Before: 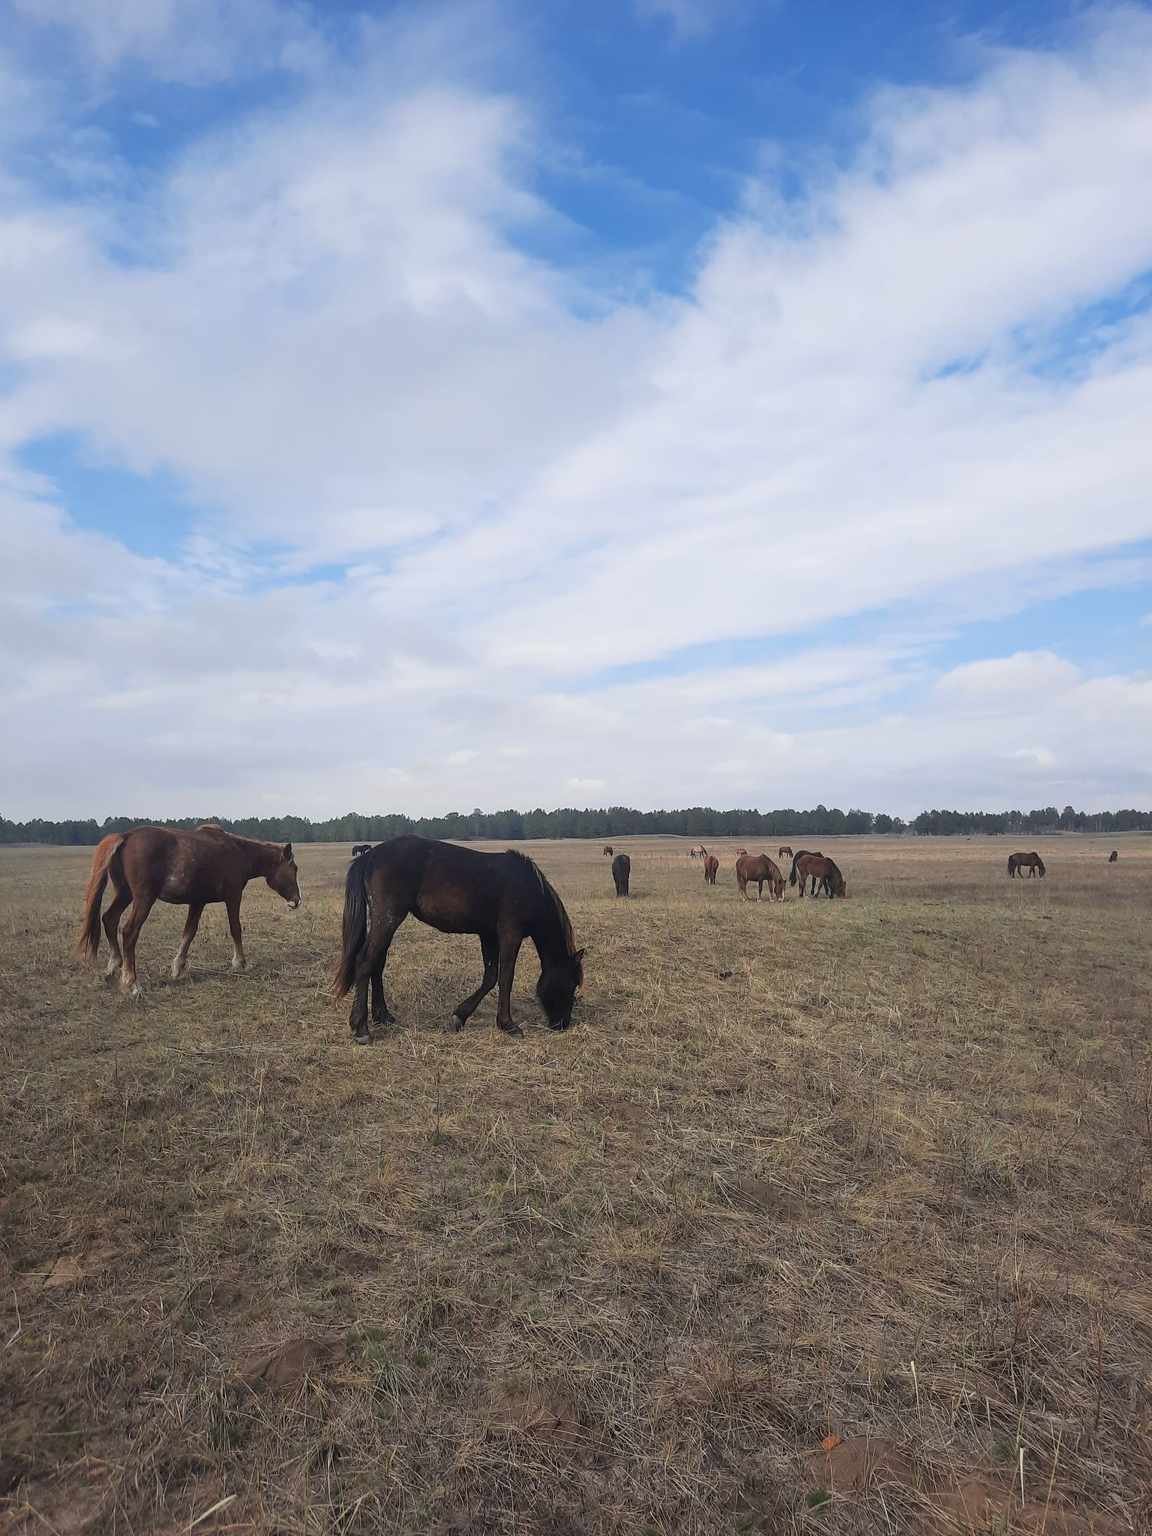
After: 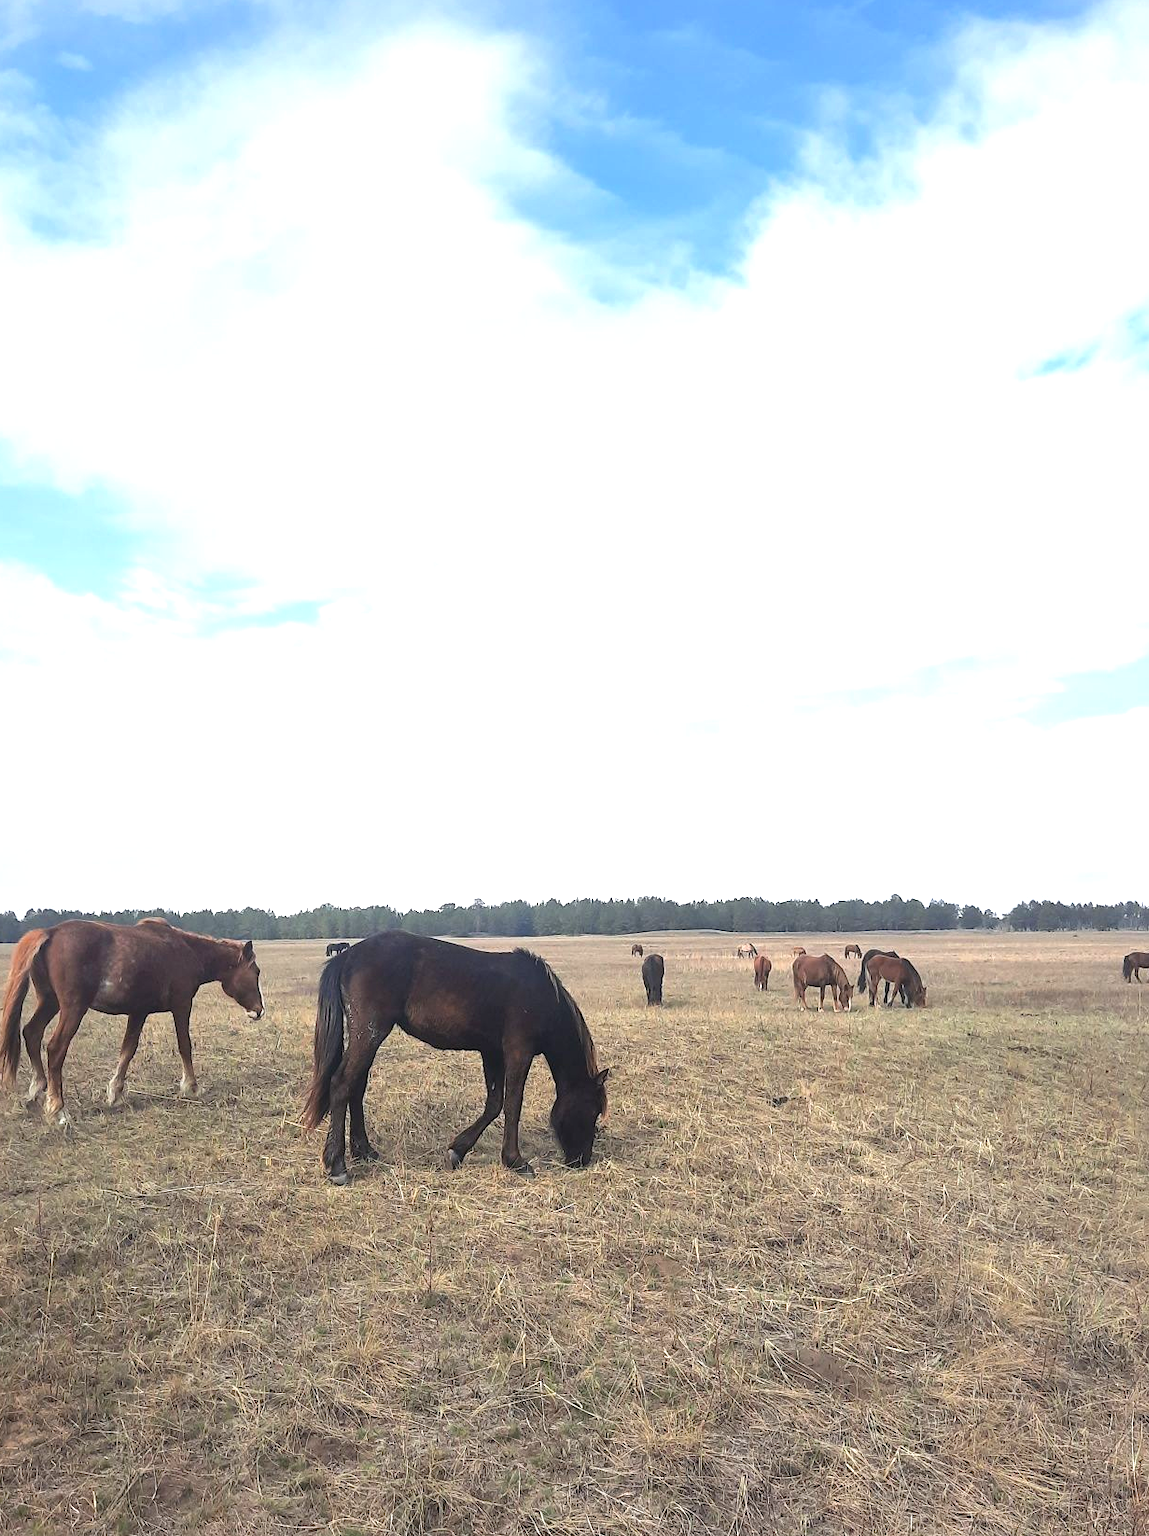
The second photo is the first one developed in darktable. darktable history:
exposure: black level correction 0, exposure 1.102 EV, compensate exposure bias true, compensate highlight preservation false
crop and rotate: left 7.281%, top 4.501%, right 10.579%, bottom 13.185%
